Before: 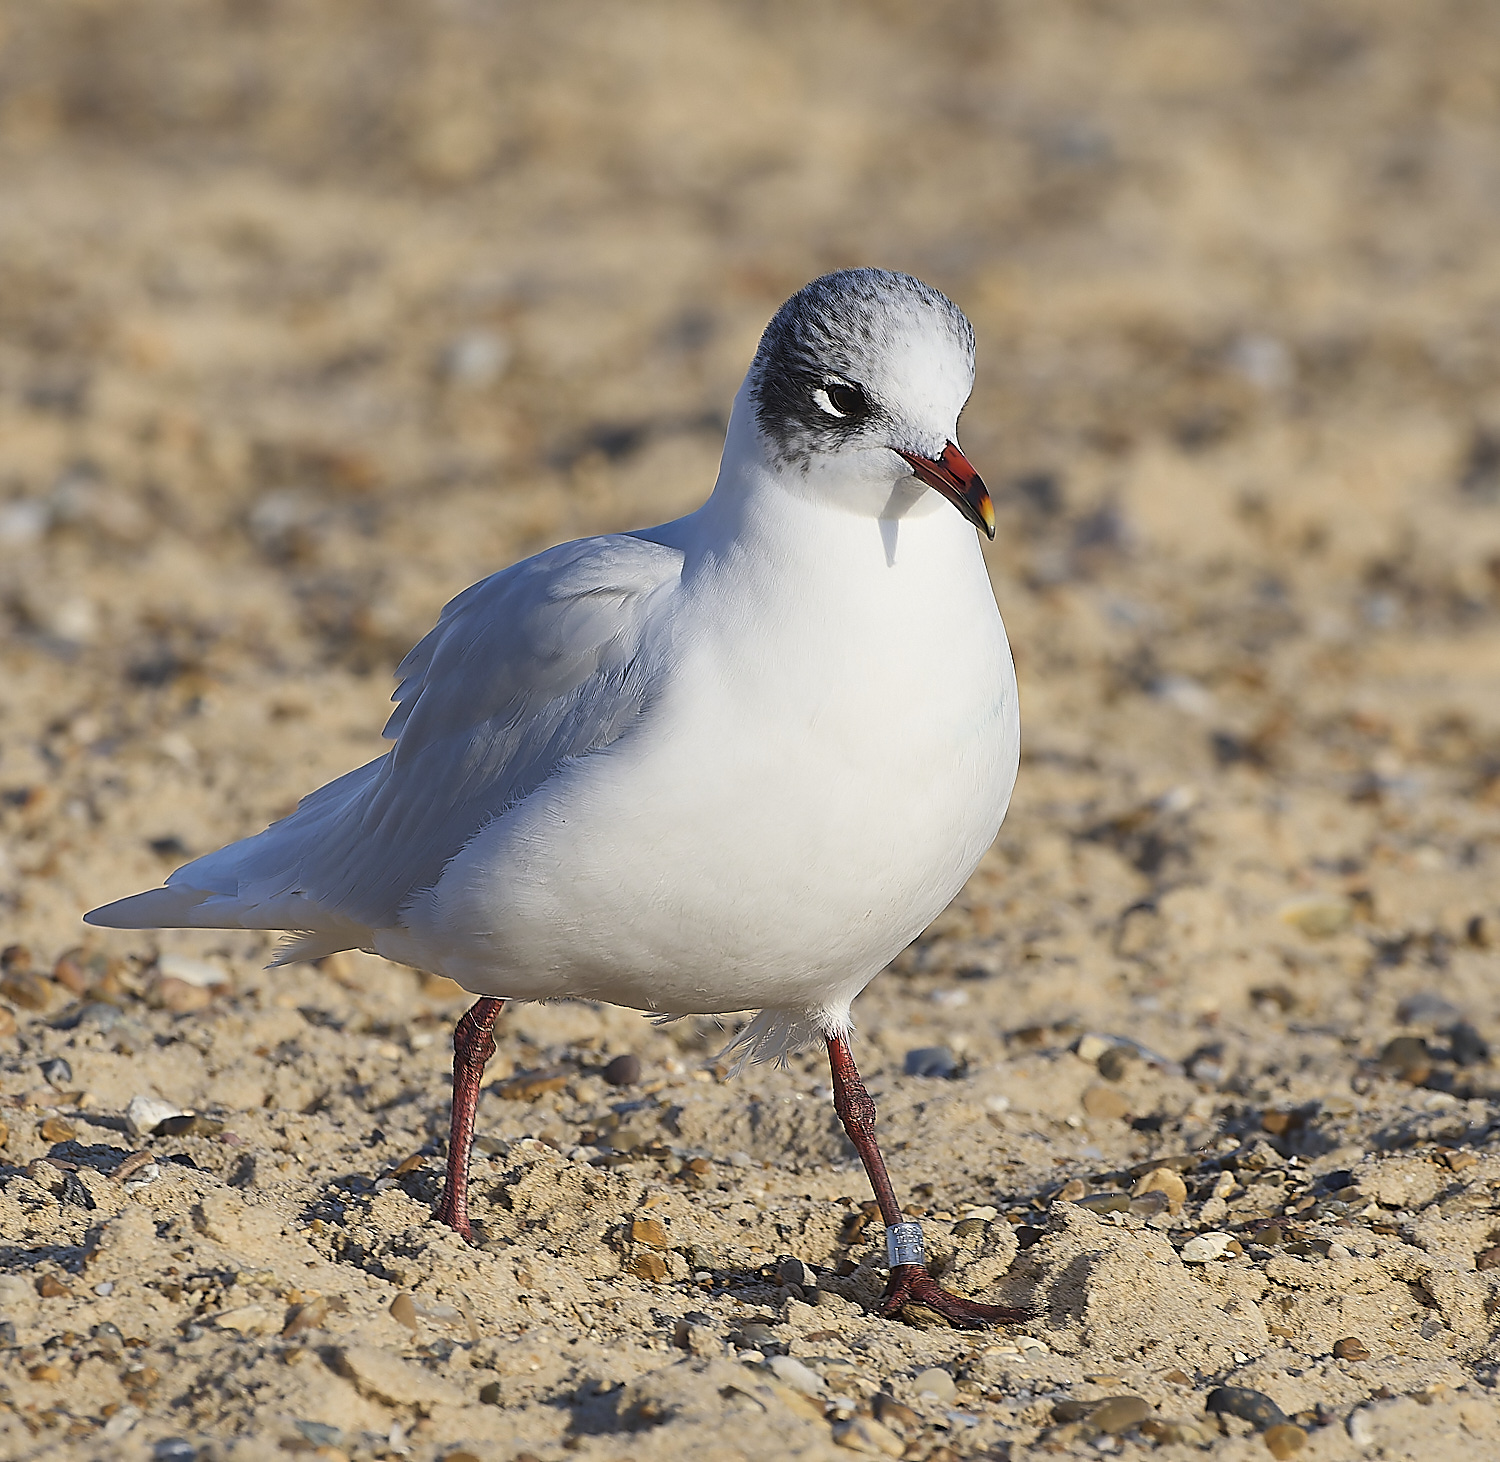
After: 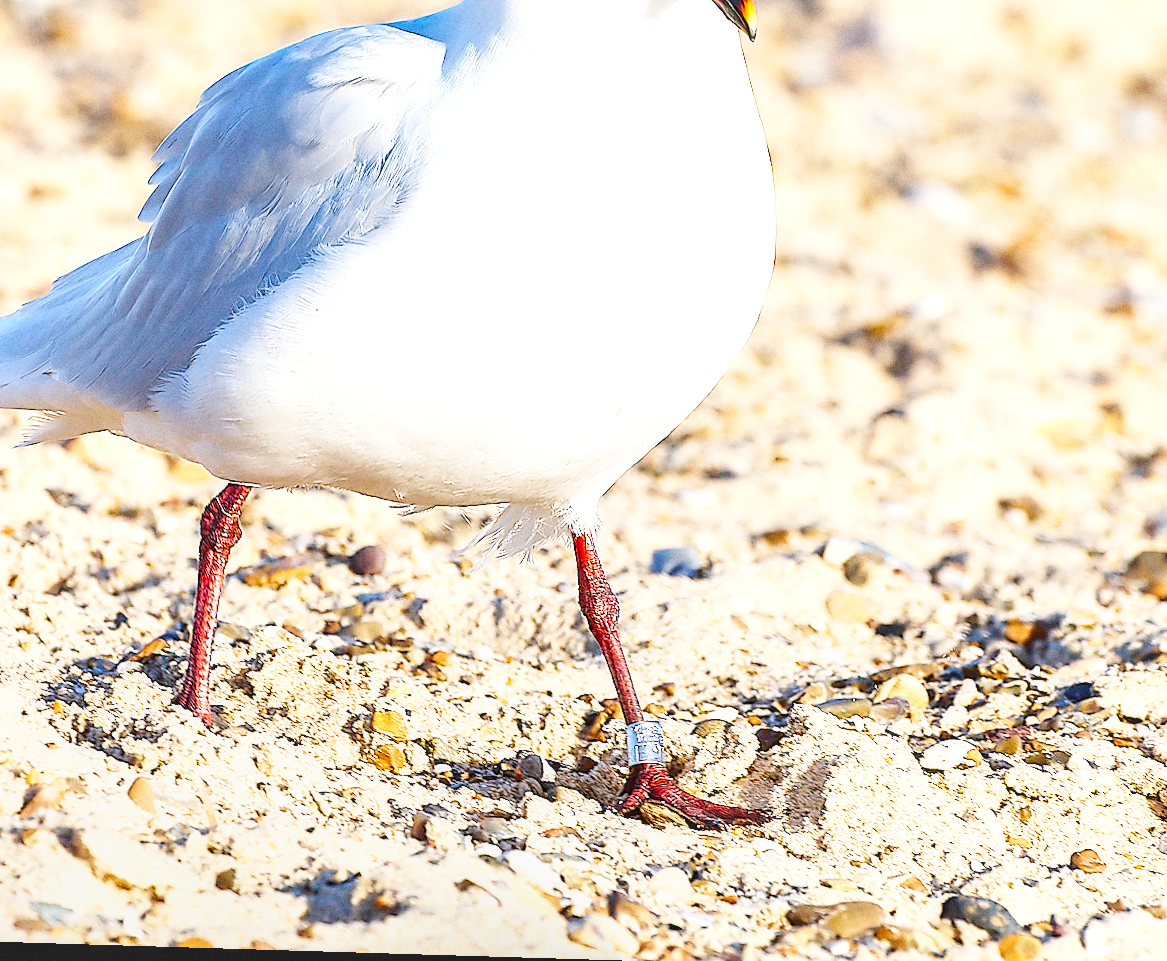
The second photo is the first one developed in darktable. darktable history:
local contrast: on, module defaults
crop and rotate: left 17.299%, top 35.115%, right 7.015%, bottom 1.024%
base curve: curves: ch0 [(0, 0.003) (0.001, 0.002) (0.006, 0.004) (0.02, 0.022) (0.048, 0.086) (0.094, 0.234) (0.162, 0.431) (0.258, 0.629) (0.385, 0.8) (0.548, 0.918) (0.751, 0.988) (1, 1)], preserve colors none
grain: coarseness 0.09 ISO
exposure: black level correction 0, exposure 0.7 EV, compensate exposure bias true, compensate highlight preservation false
white balance: emerald 1
rotate and perspective: rotation 1.72°, automatic cropping off
contrast brightness saturation: contrast 0.08, saturation 0.2
